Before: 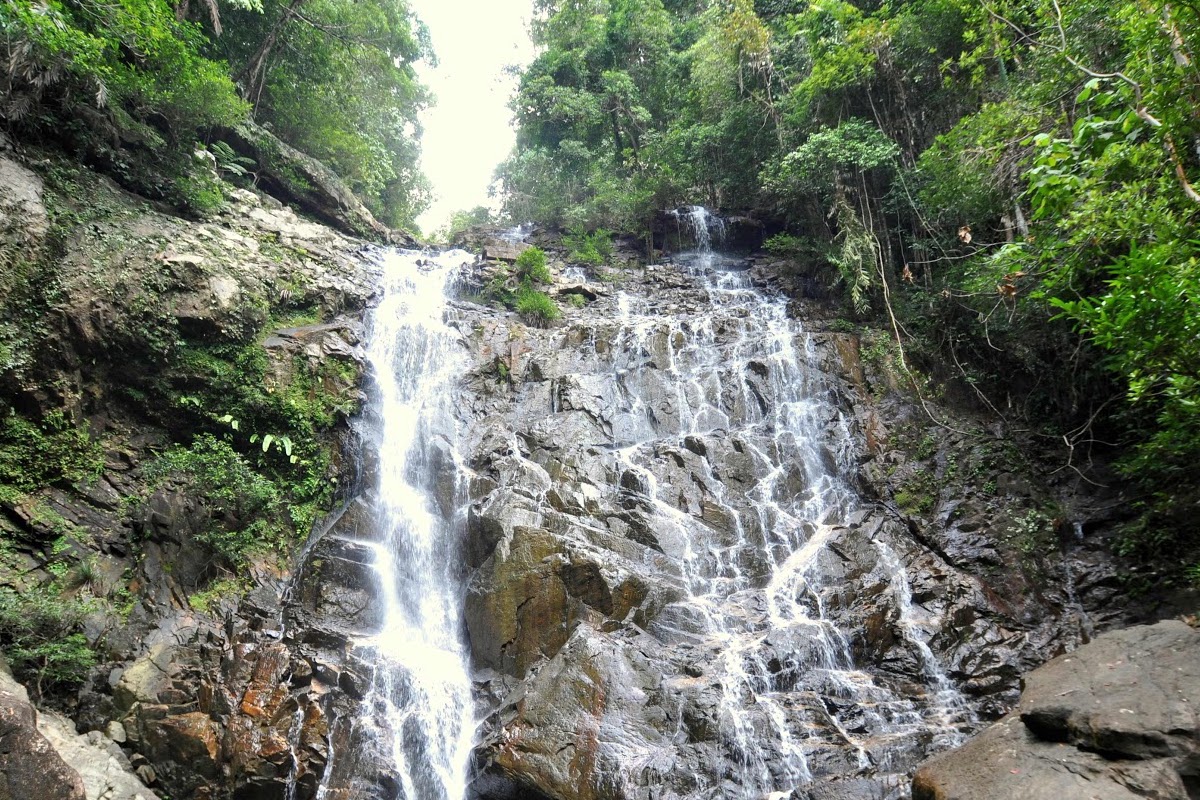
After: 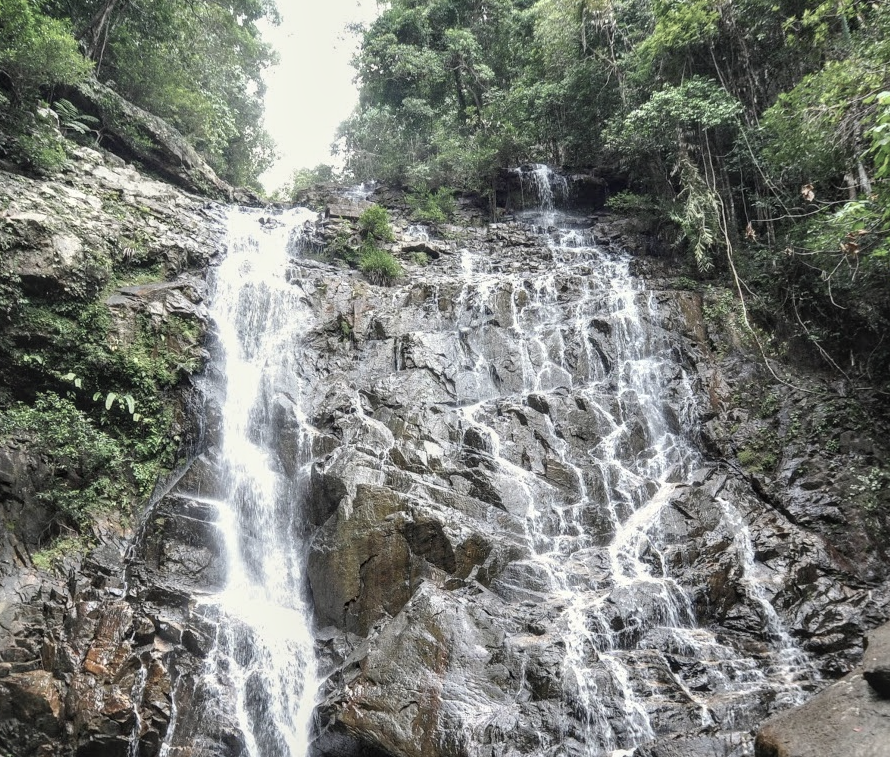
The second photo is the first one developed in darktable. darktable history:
contrast brightness saturation: contrast -0.26, saturation -0.43
exposure: black level correction 0, compensate exposure bias true, compensate highlight preservation false
crop and rotate: left 13.15%, top 5.251%, right 12.609%
local contrast: highlights 60%, shadows 60%, detail 160%
